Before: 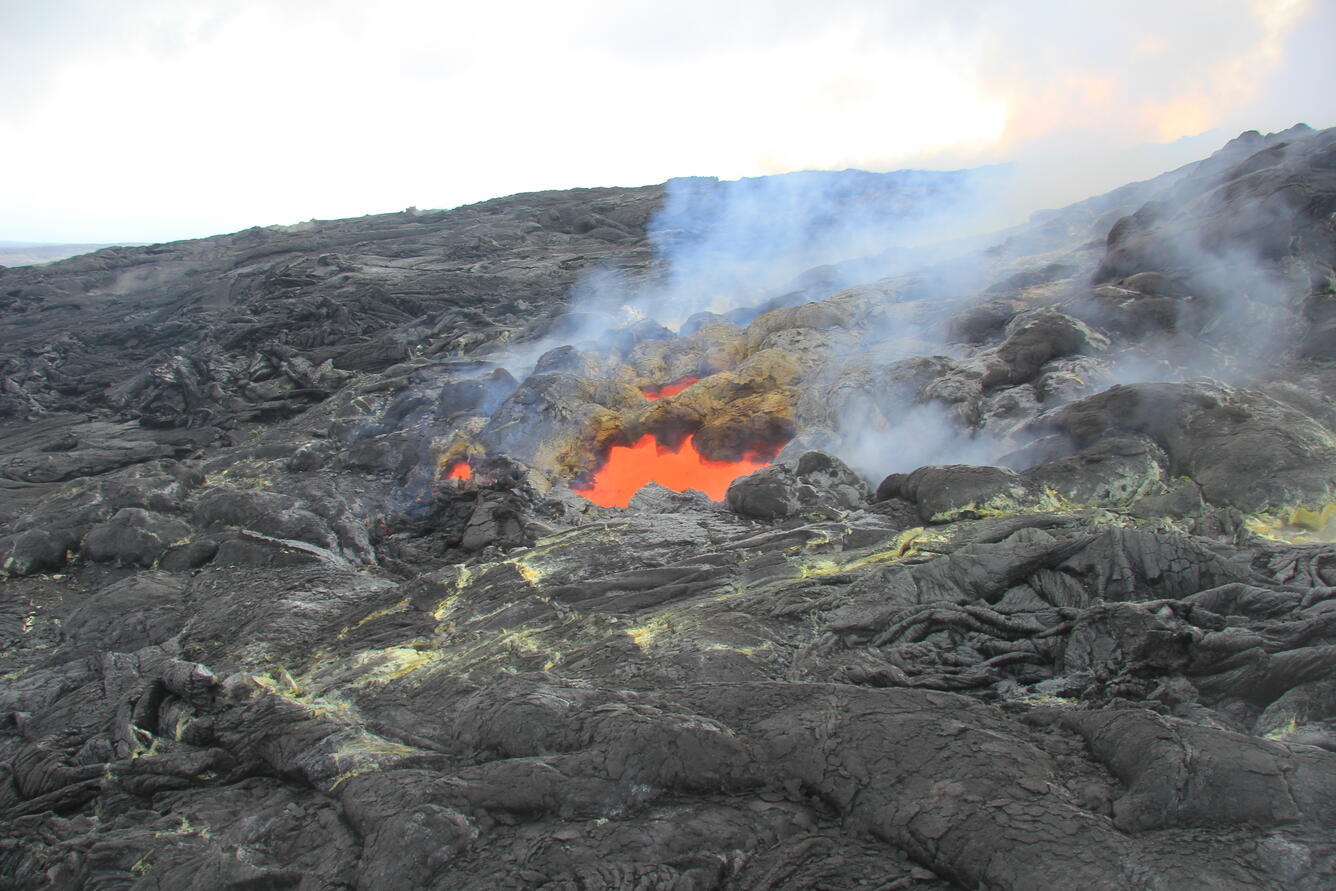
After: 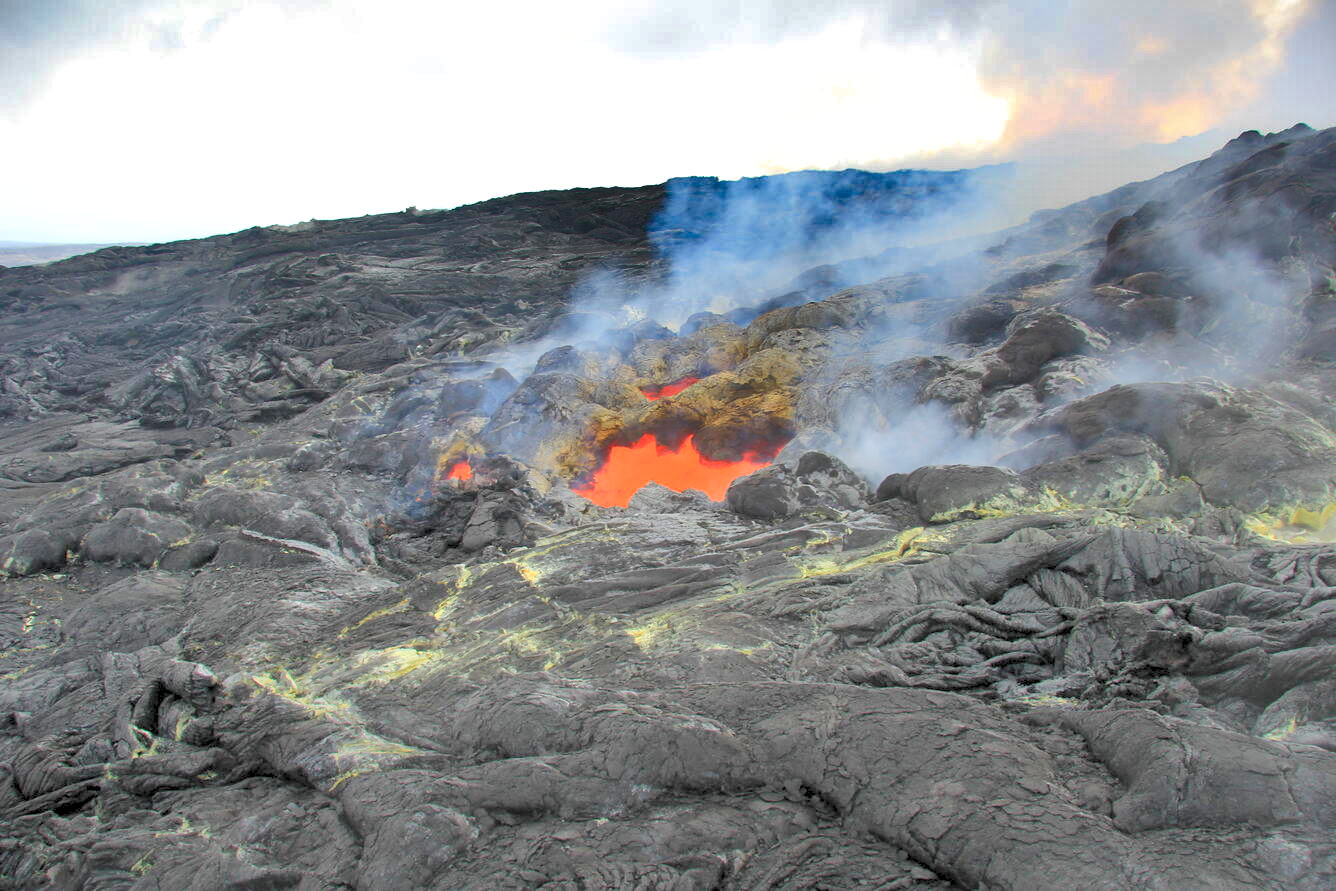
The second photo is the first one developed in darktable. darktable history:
shadows and highlights: shadows 20.78, highlights -80.99, soften with gaussian
levels: black 3.84%, levels [0.093, 0.434, 0.988]
